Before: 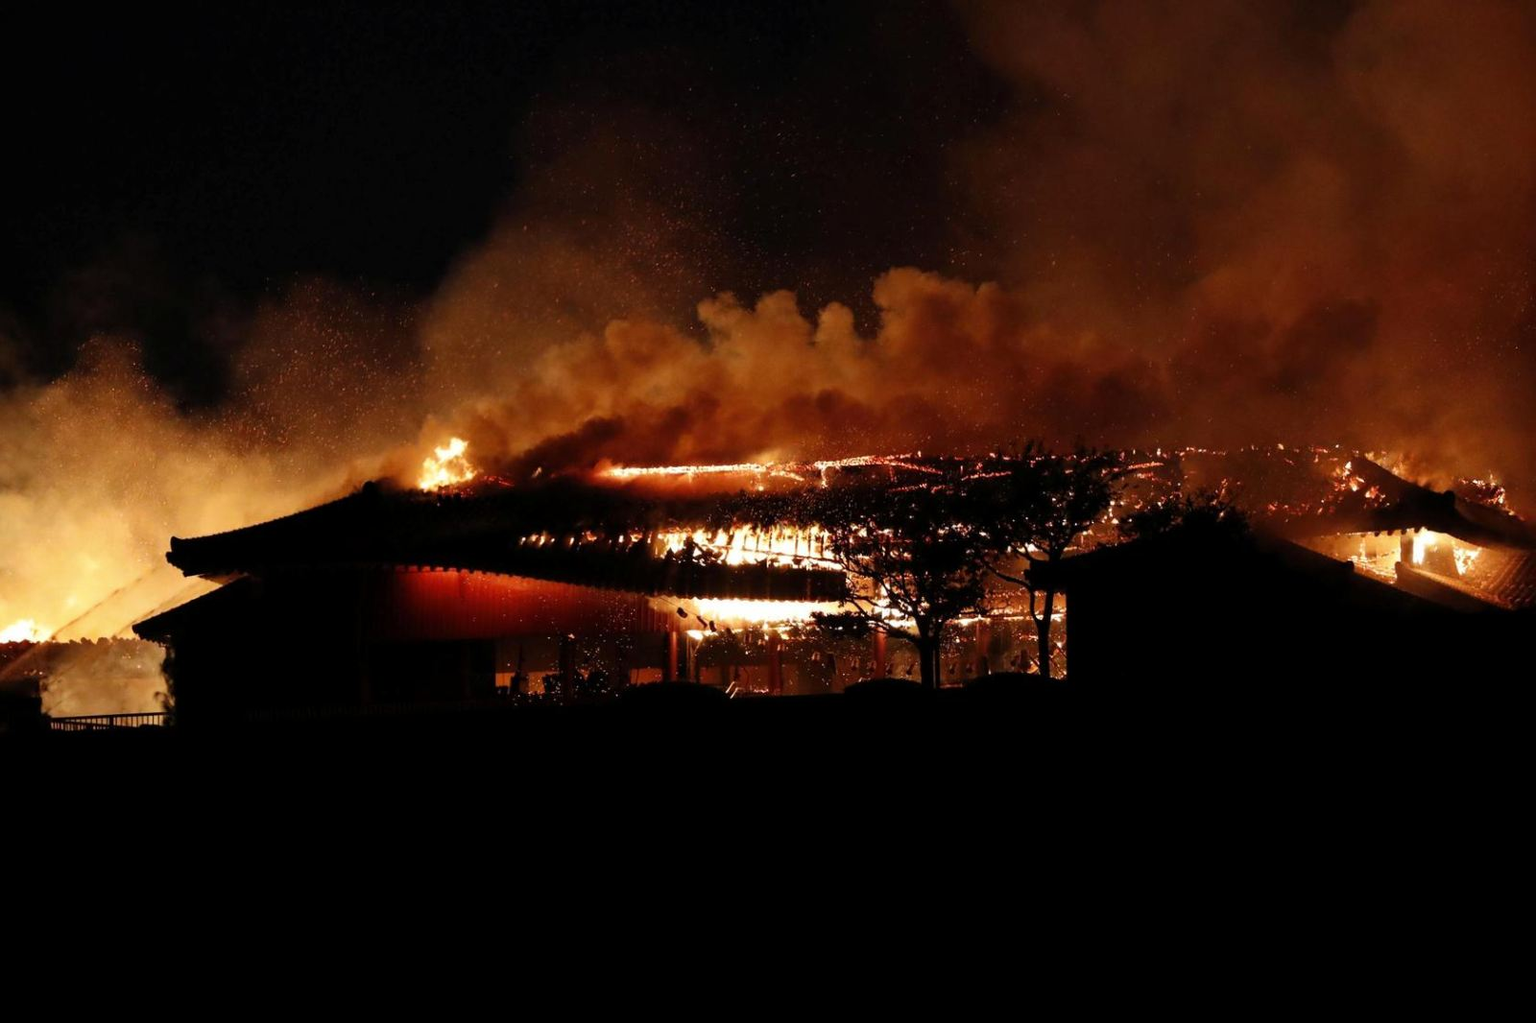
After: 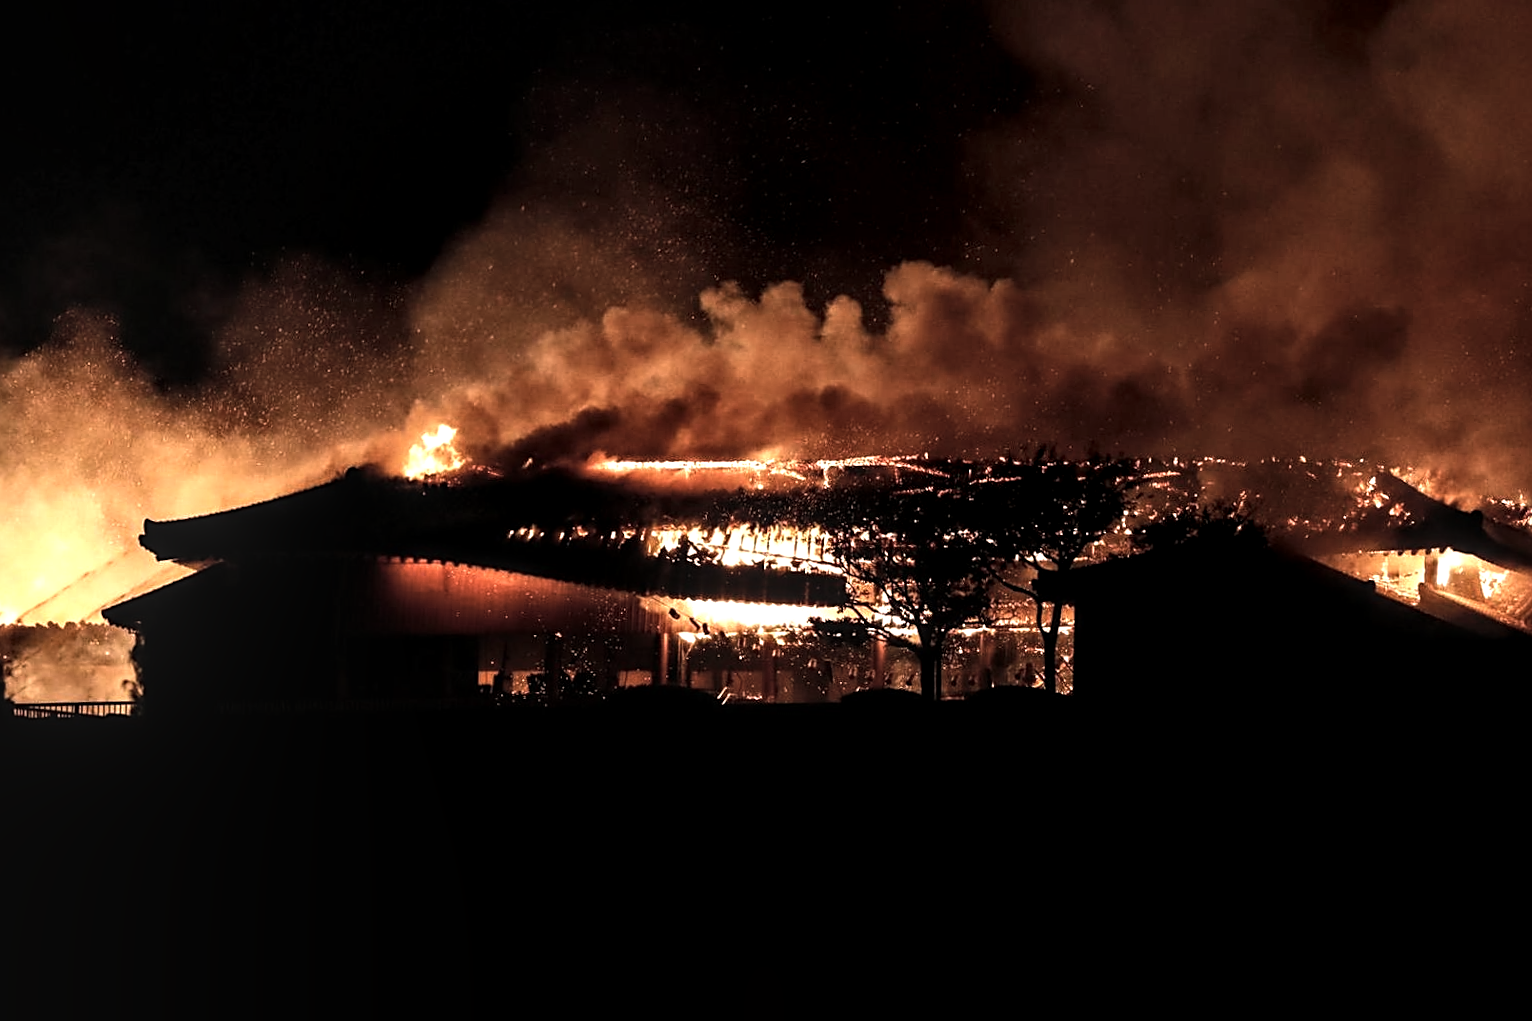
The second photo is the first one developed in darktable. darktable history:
crop and rotate: angle -1.69°
tone equalizer: -8 EV -0.75 EV, -7 EV -0.7 EV, -6 EV -0.6 EV, -5 EV -0.4 EV, -3 EV 0.4 EV, -2 EV 0.6 EV, -1 EV 0.7 EV, +0 EV 0.75 EV, edges refinement/feathering 500, mask exposure compensation -1.57 EV, preserve details no
white balance: red 1.127, blue 0.943
sharpen: on, module defaults
color correction: highlights a* 5.59, highlights b* 5.24, saturation 0.68
local contrast: highlights 61%, detail 143%, midtone range 0.428
